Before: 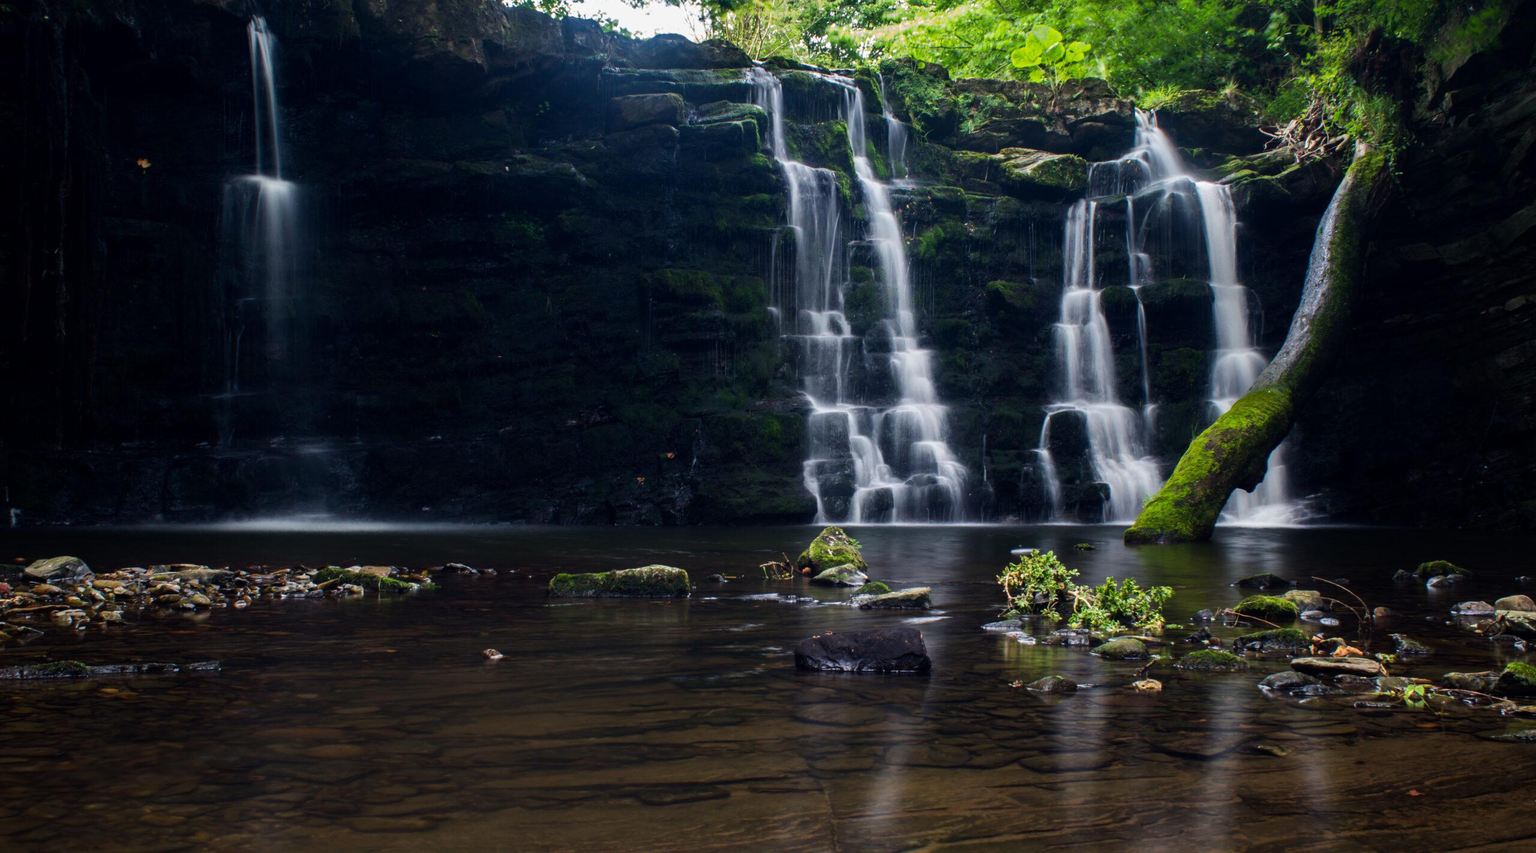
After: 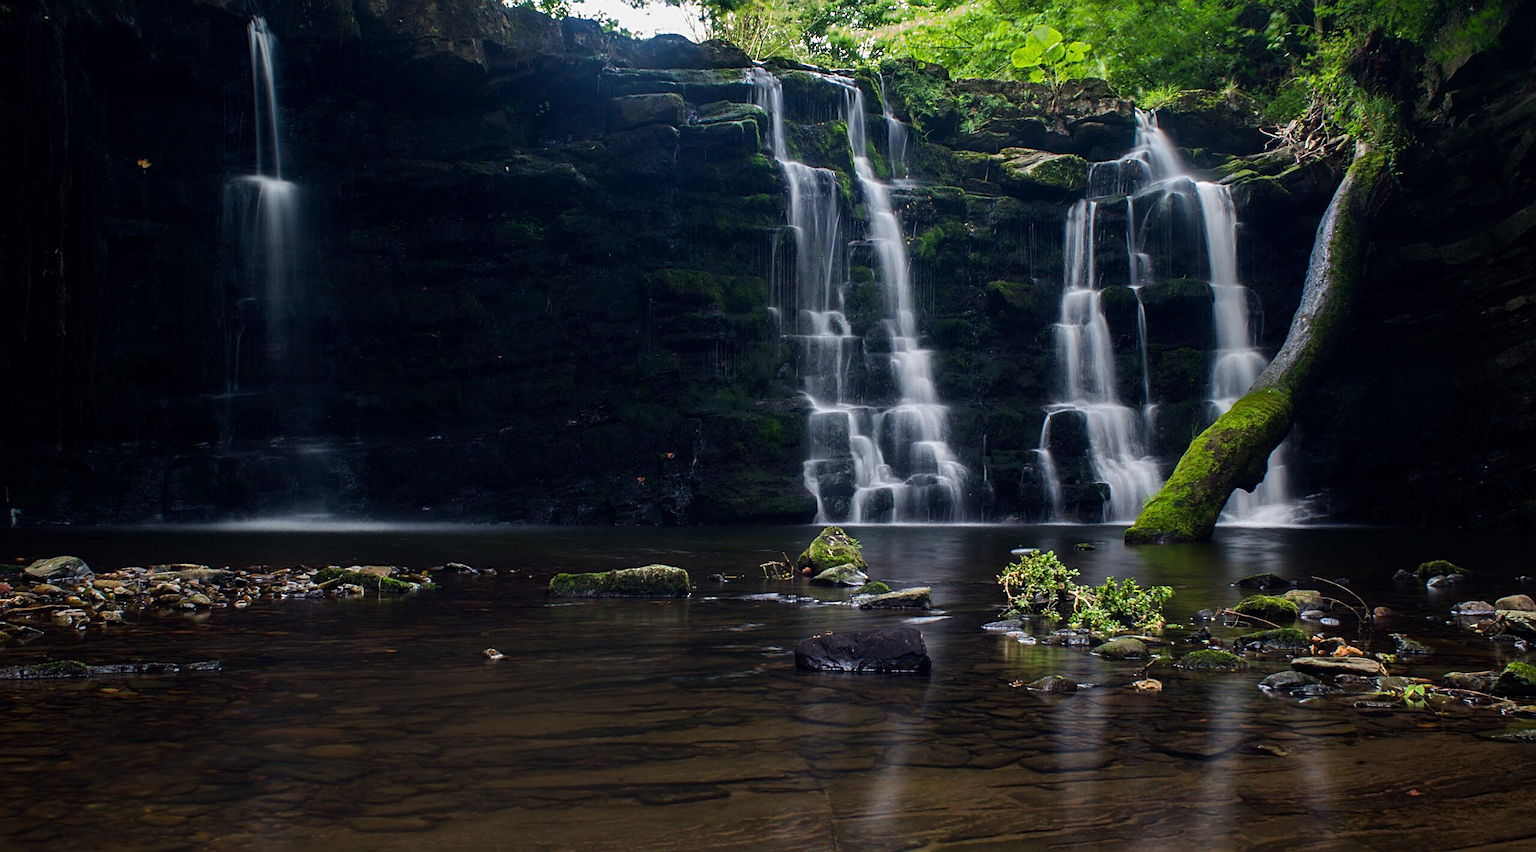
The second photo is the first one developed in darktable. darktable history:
sharpen: on, module defaults
base curve: curves: ch0 [(0, 0) (0.74, 0.67) (1, 1)], preserve colors none
tone curve: curves: ch1 [(0, 0) (0.108, 0.197) (0.5, 0.5) (0.681, 0.885) (1, 1)]; ch2 [(0, 0) (0.28, 0.151) (1, 1)], color space Lab, linked channels, preserve colors none
